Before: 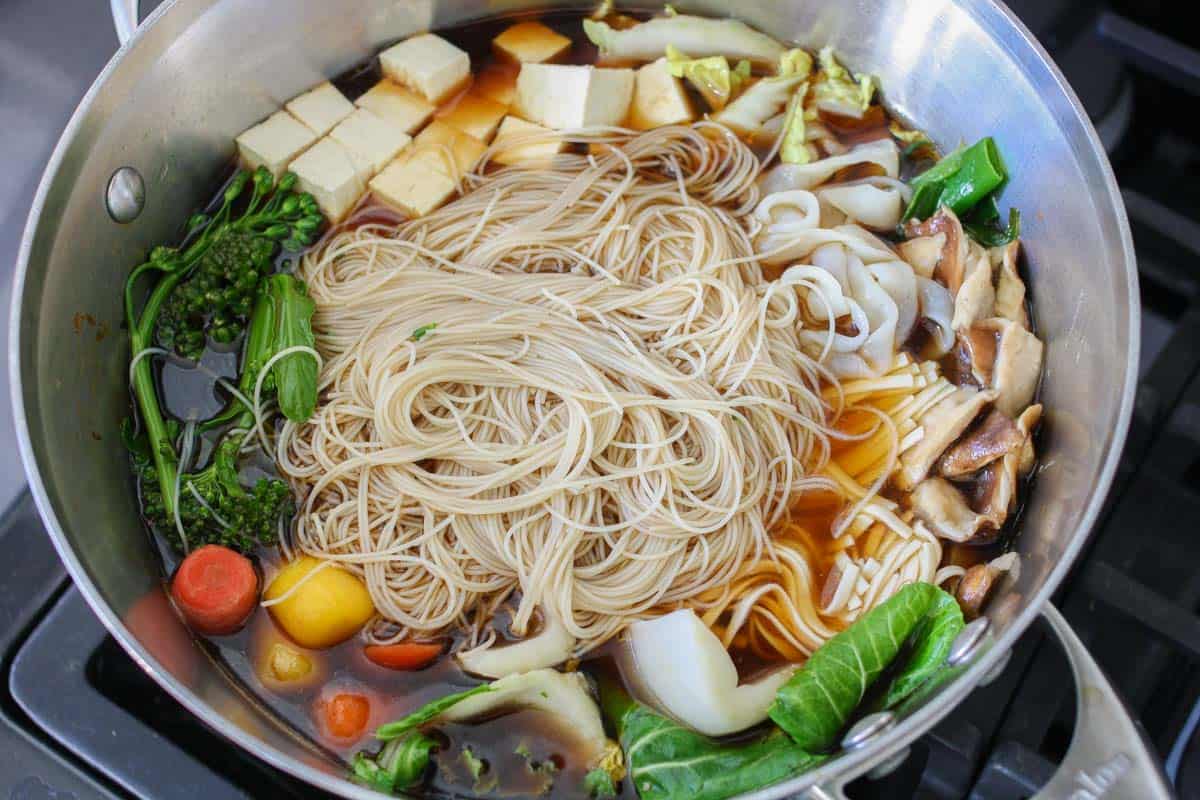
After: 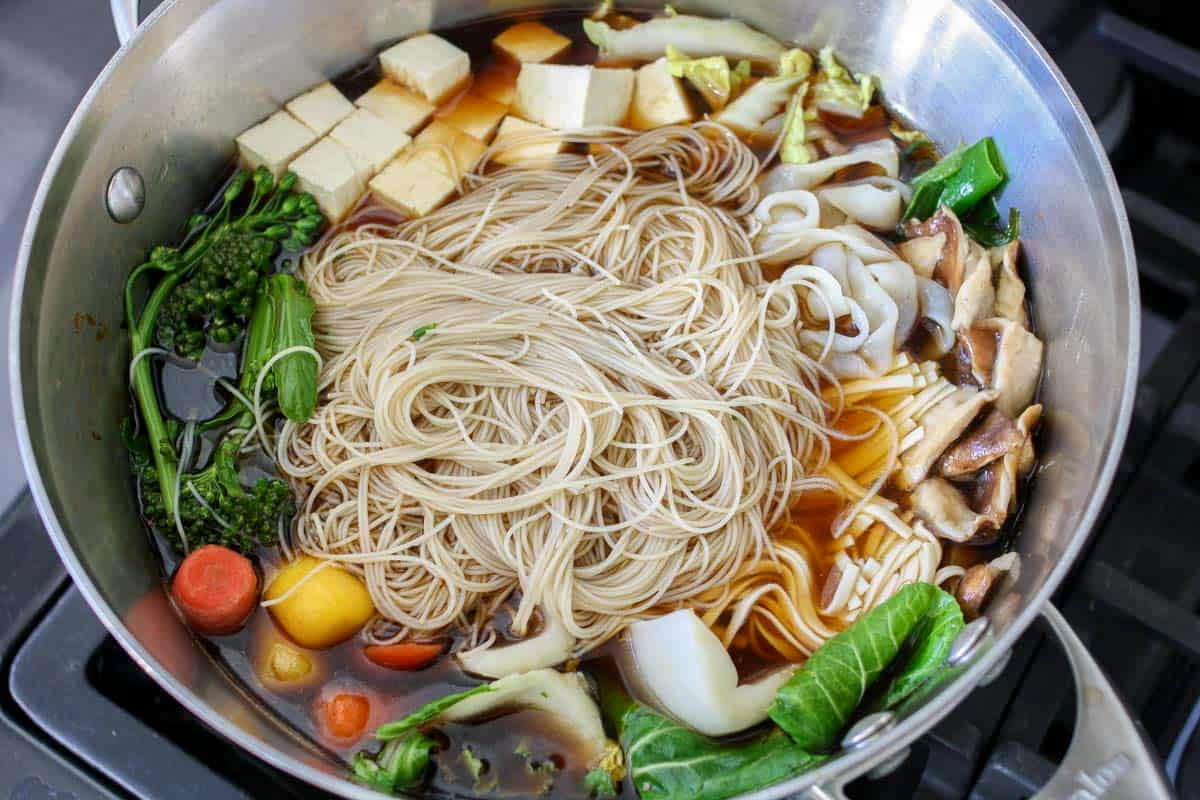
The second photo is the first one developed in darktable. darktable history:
white balance: red 1, blue 1
local contrast: mode bilateral grid, contrast 20, coarseness 50, detail 132%, midtone range 0.2
